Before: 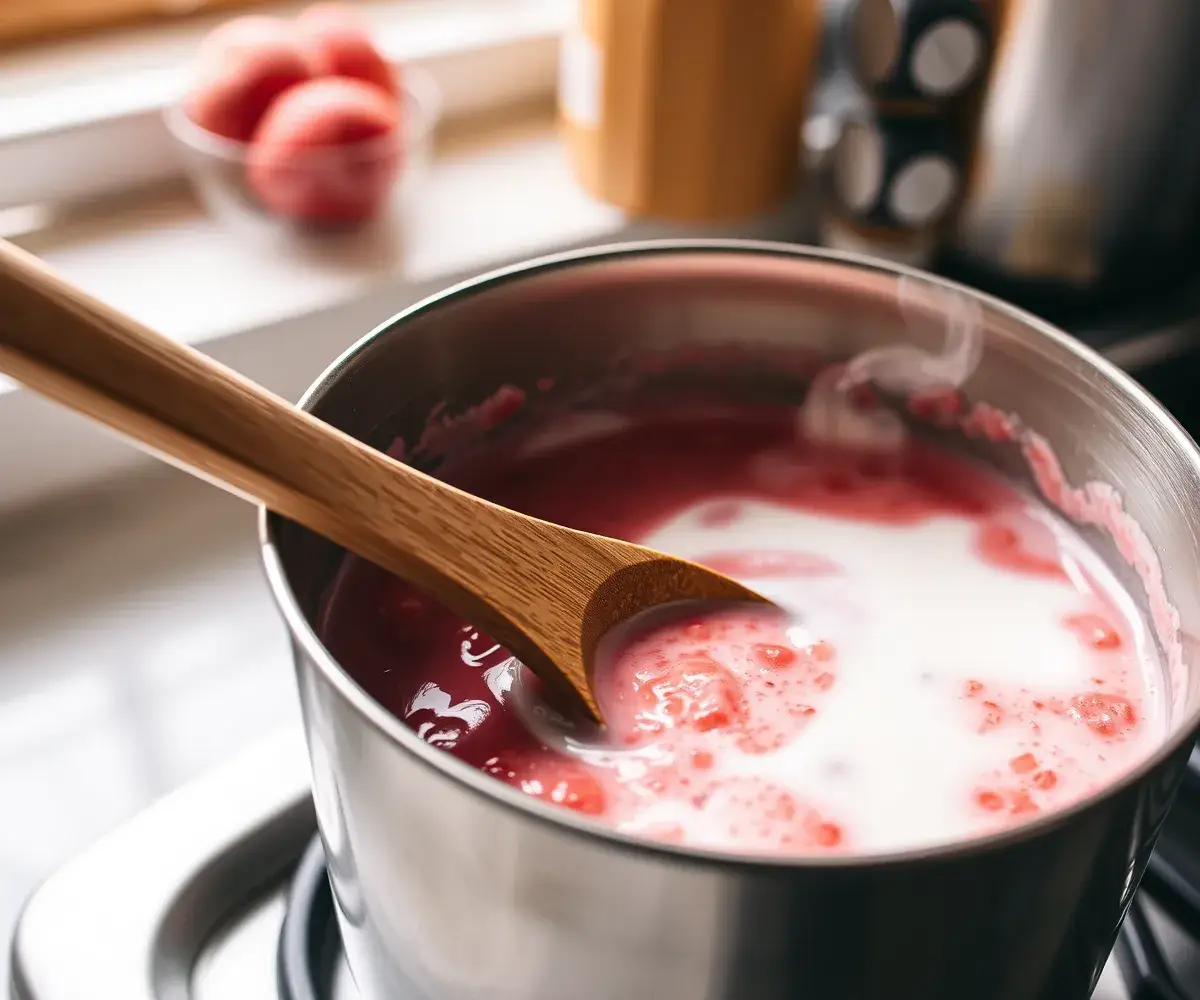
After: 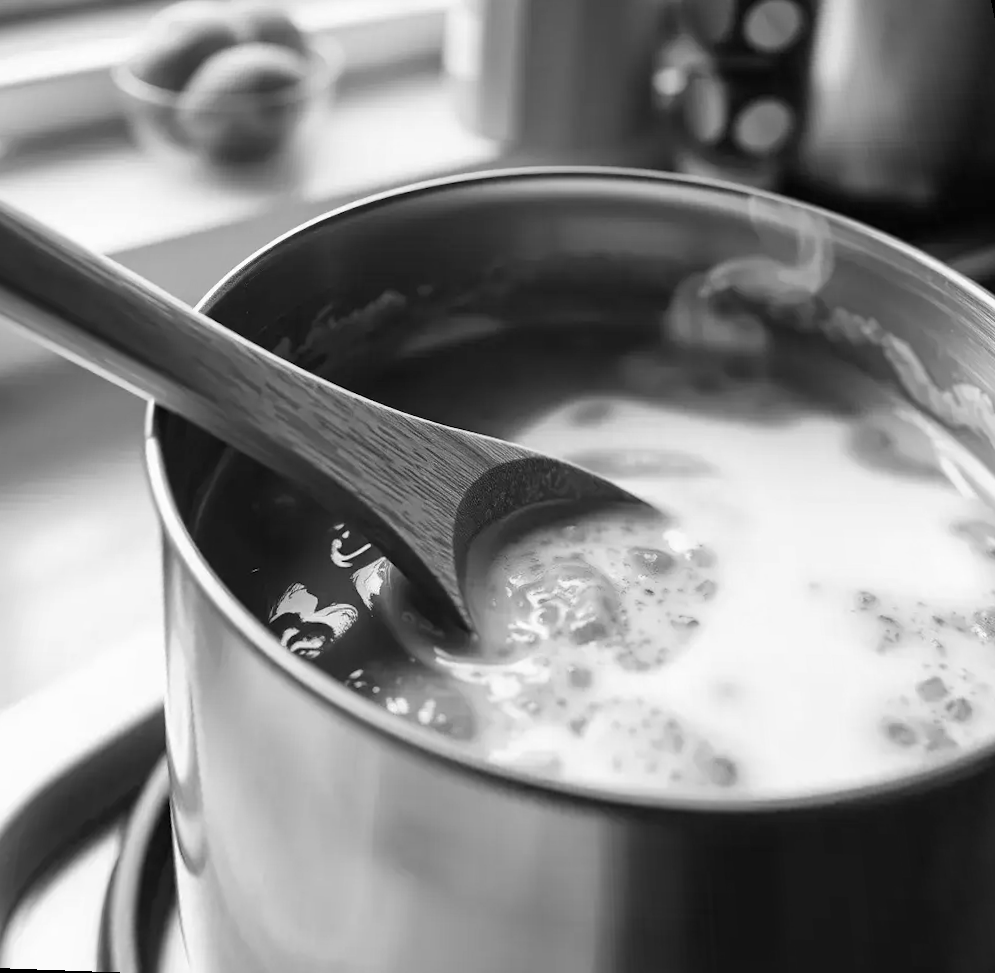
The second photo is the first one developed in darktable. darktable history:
monochrome: a 16.06, b 15.48, size 1
rotate and perspective: rotation 0.72°, lens shift (vertical) -0.352, lens shift (horizontal) -0.051, crop left 0.152, crop right 0.859, crop top 0.019, crop bottom 0.964
exposure: black level correction 0.002, compensate highlight preservation false
